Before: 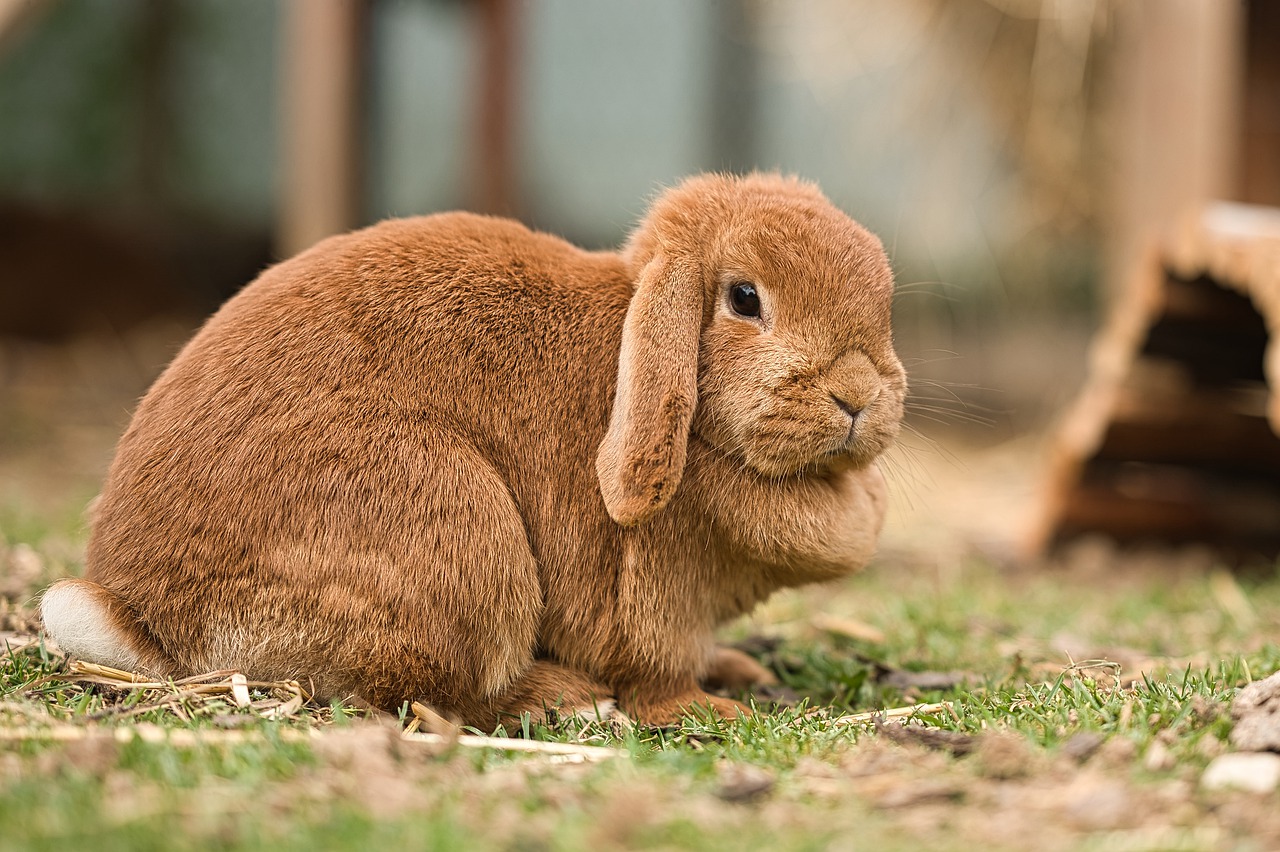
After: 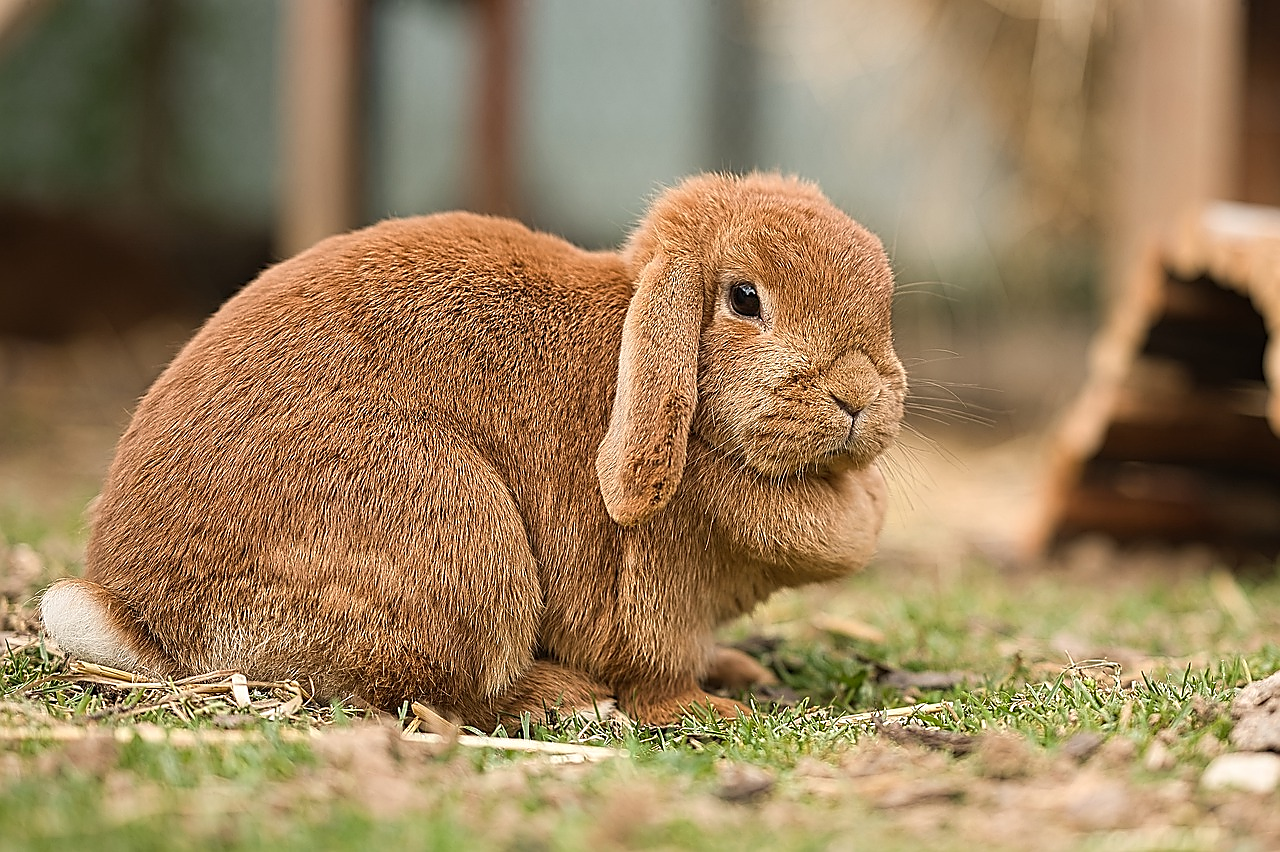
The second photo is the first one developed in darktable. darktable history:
sharpen: radius 1.393, amount 1.237, threshold 0.701
